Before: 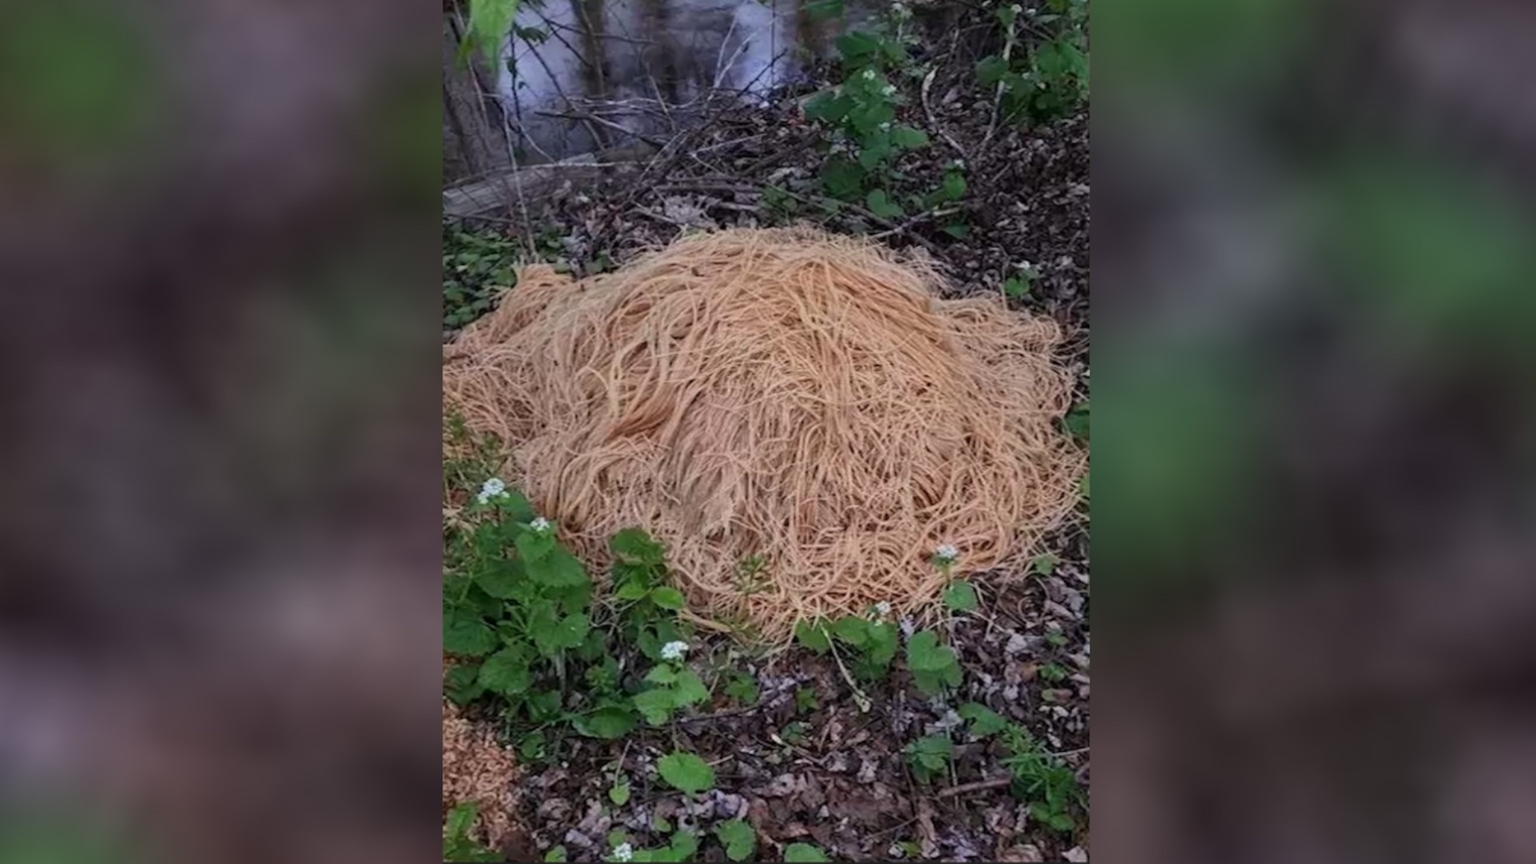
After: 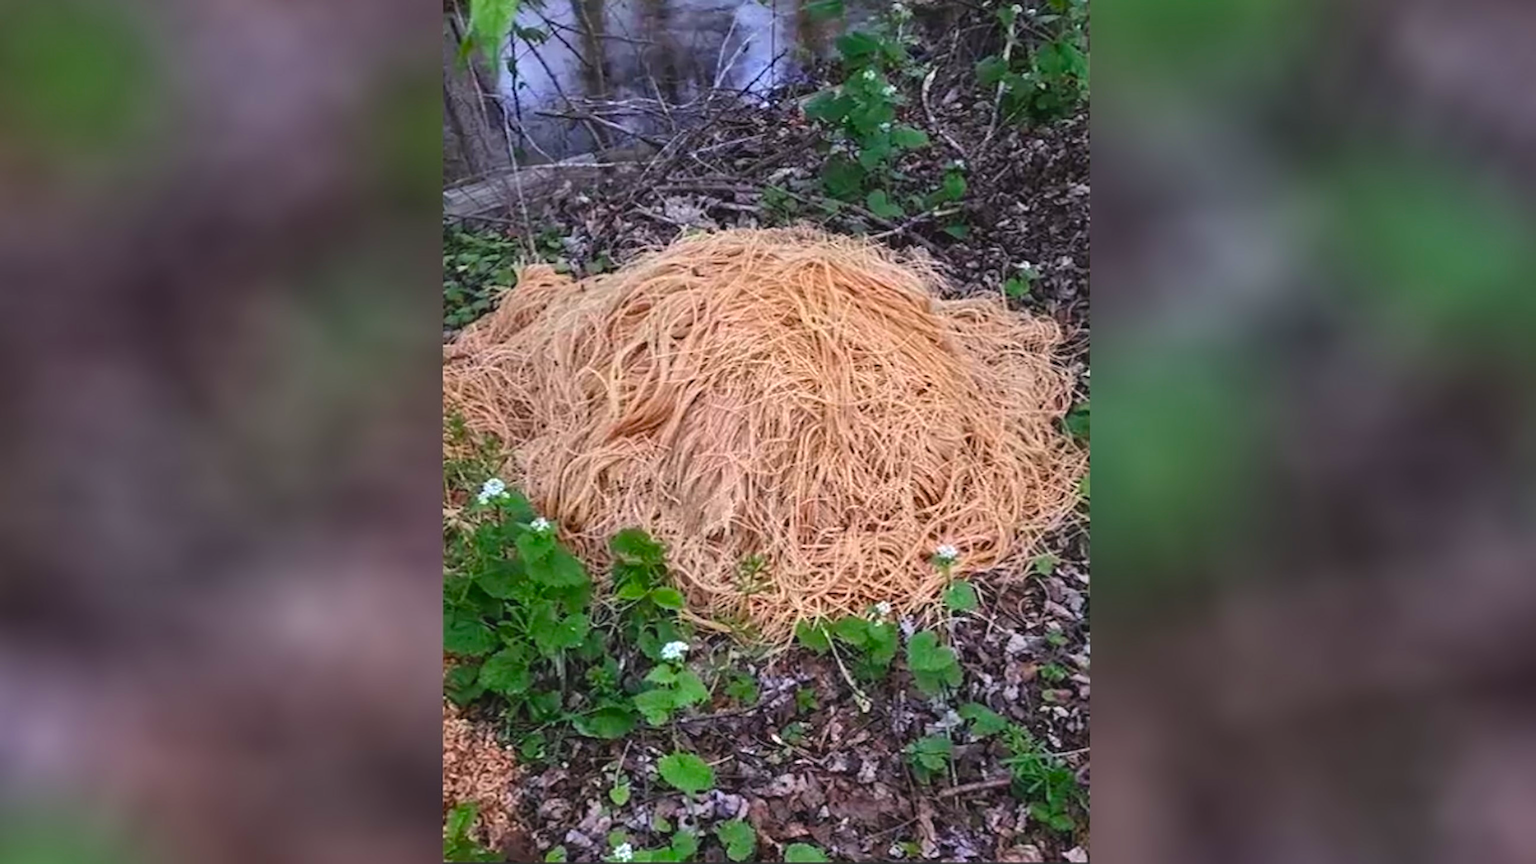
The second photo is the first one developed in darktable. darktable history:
color balance rgb: global offset › luminance 0.471%, perceptual saturation grading › global saturation 17.722%, global vibrance 15.945%, saturation formula JzAzBz (2021)
exposure: black level correction 0, exposure 0.694 EV, compensate highlight preservation false
sharpen: on, module defaults
